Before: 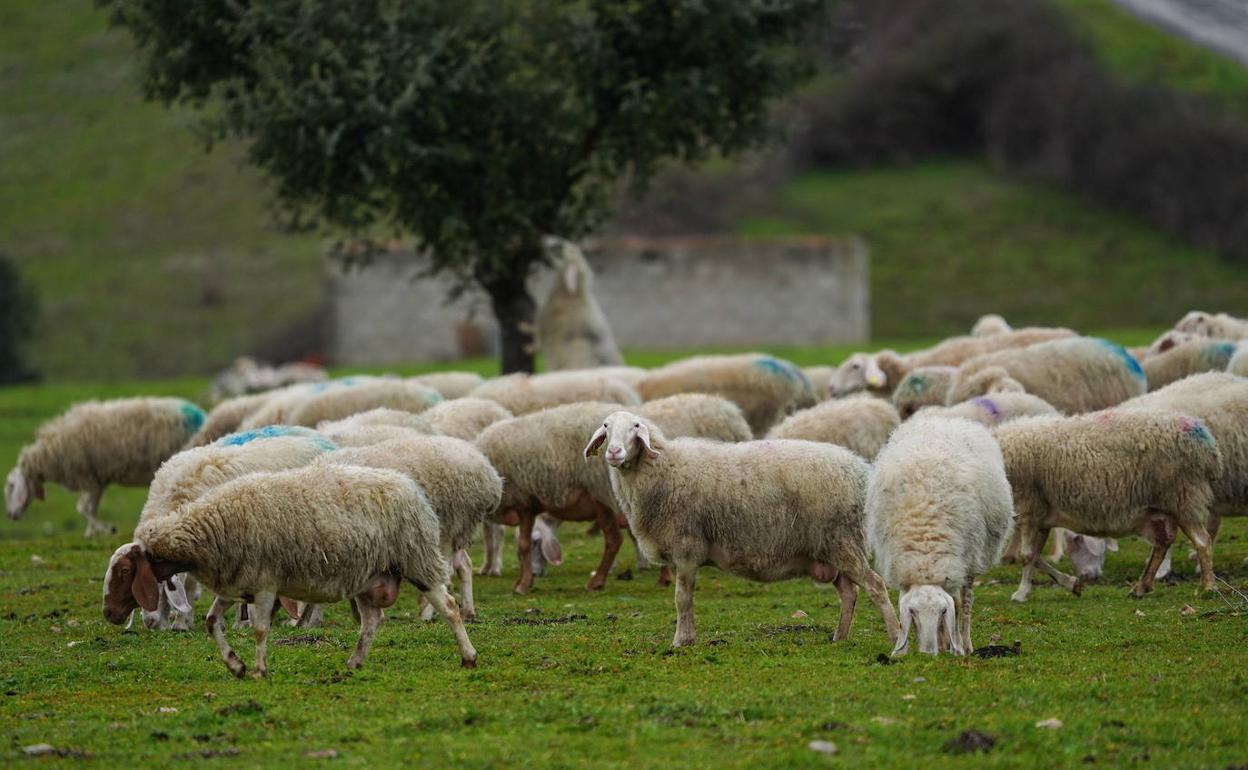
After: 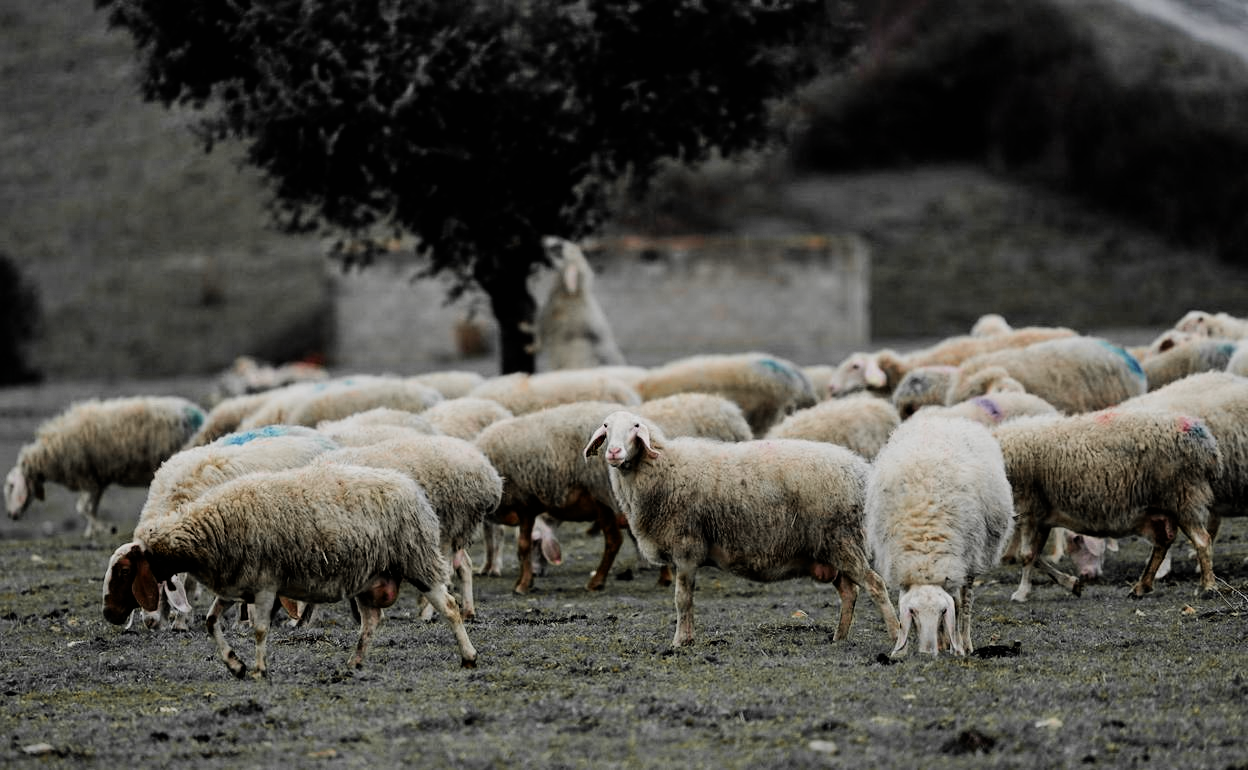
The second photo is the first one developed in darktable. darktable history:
color zones: curves: ch1 [(0, 0.679) (0.143, 0.647) (0.286, 0.261) (0.378, -0.011) (0.571, 0.396) (0.714, 0.399) (0.857, 0.406) (1, 0.679)], mix 28.05%
filmic rgb: black relative exposure -5.15 EV, white relative exposure 3.98 EV, hardness 2.9, contrast 1.386, highlights saturation mix -28.96%
shadows and highlights: radius 108.76, shadows 40.74, highlights -72.54, low approximation 0.01, soften with gaussian
